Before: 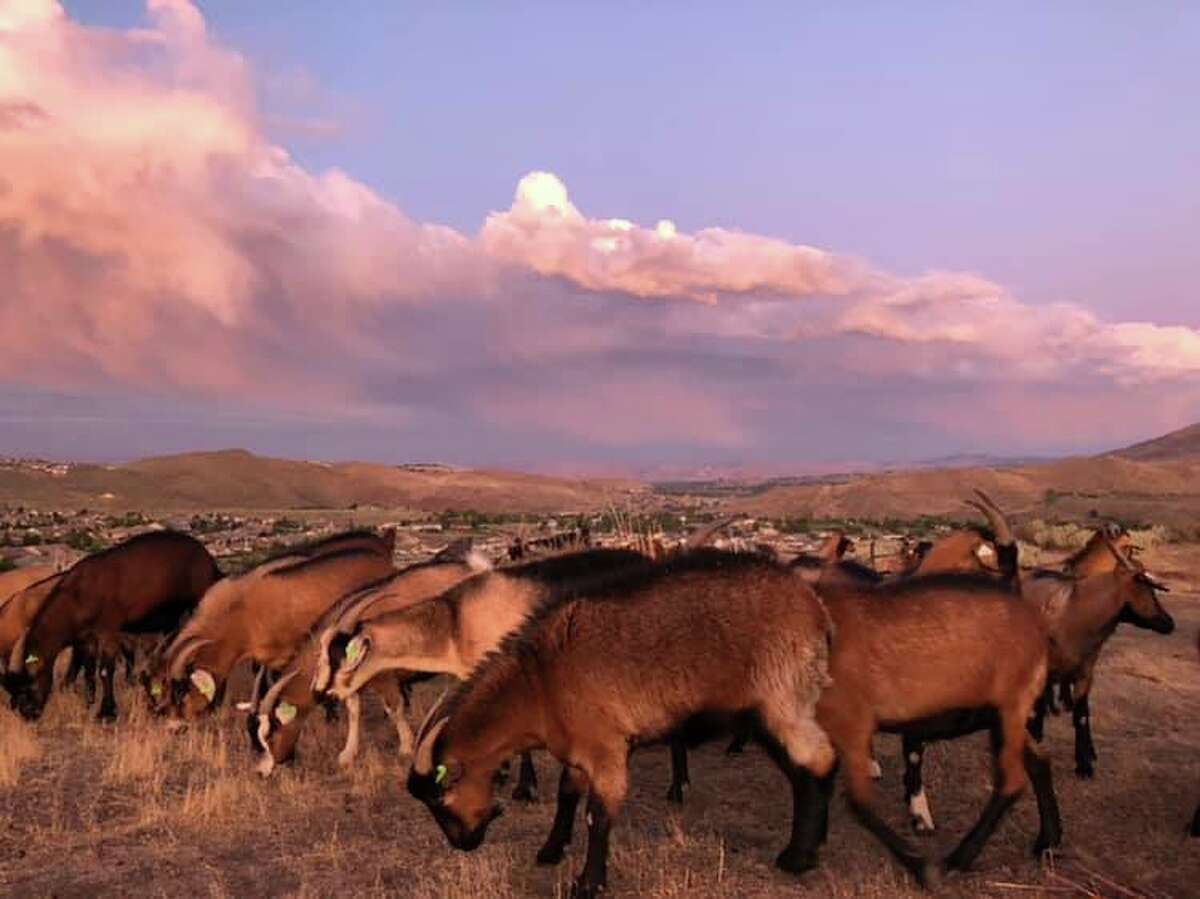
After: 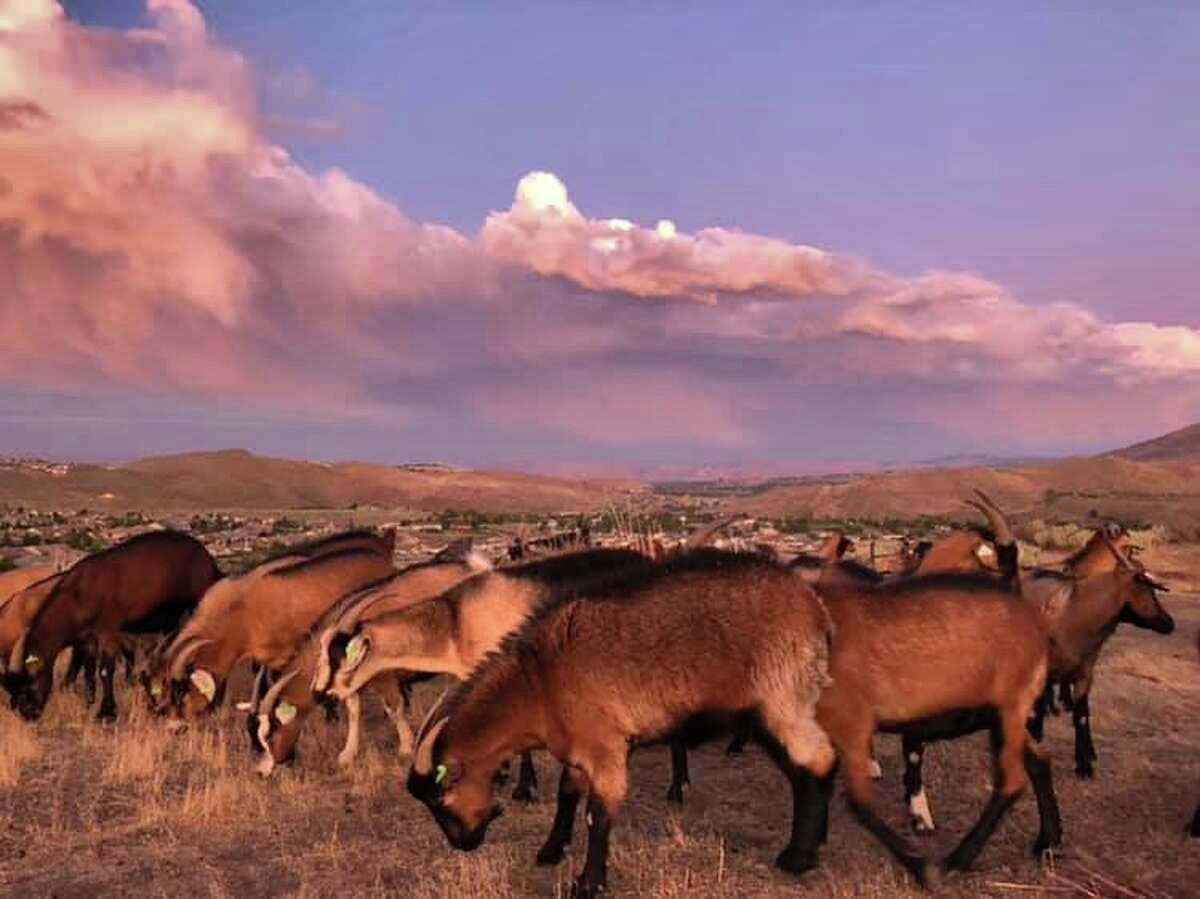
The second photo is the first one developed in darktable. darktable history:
exposure: exposure 0.203 EV, compensate highlight preservation false
shadows and highlights: white point adjustment -3.55, highlights -63.35, soften with gaussian
